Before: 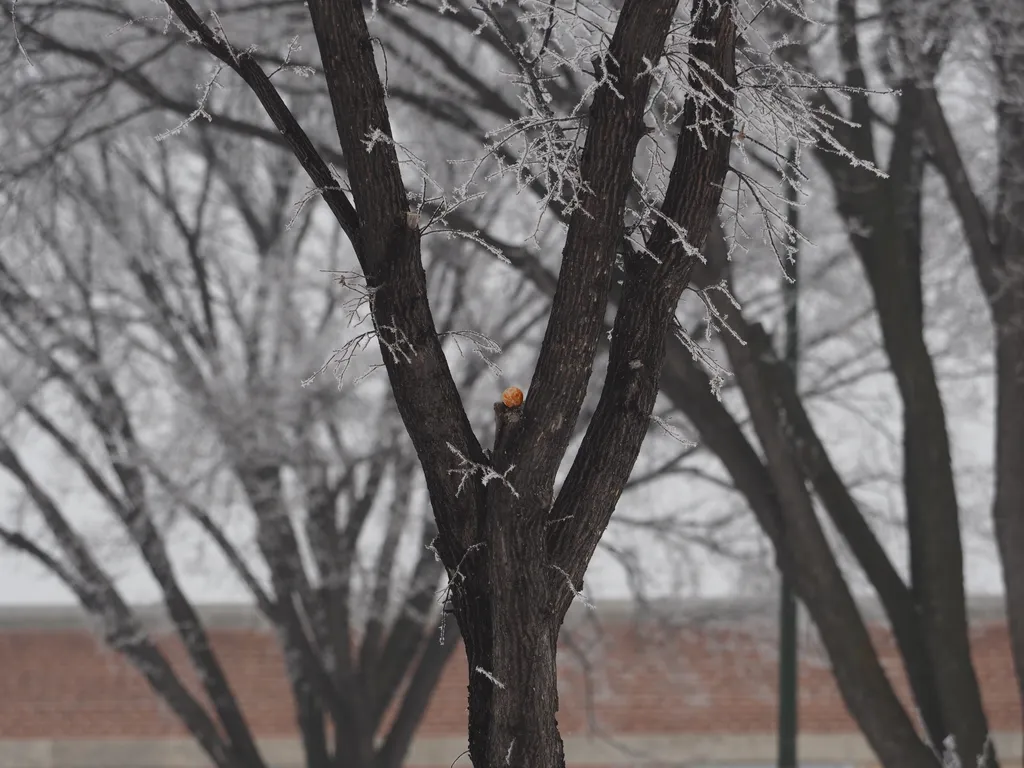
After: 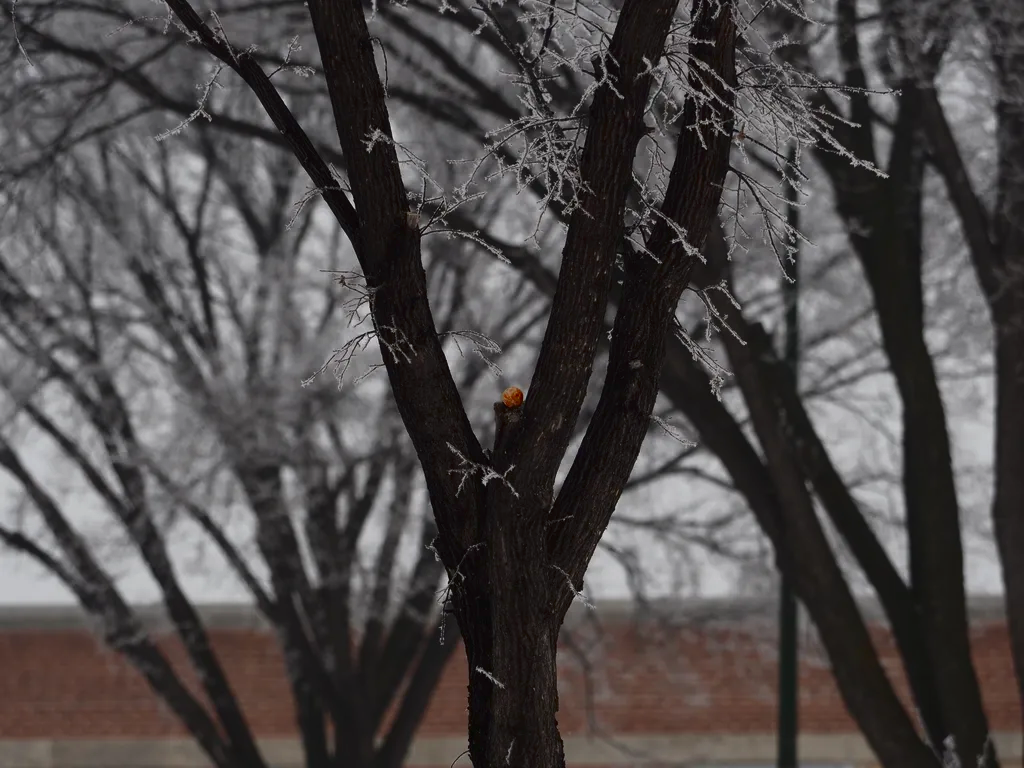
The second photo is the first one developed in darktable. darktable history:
contrast brightness saturation: contrast 0.101, brightness -0.257, saturation 0.142
